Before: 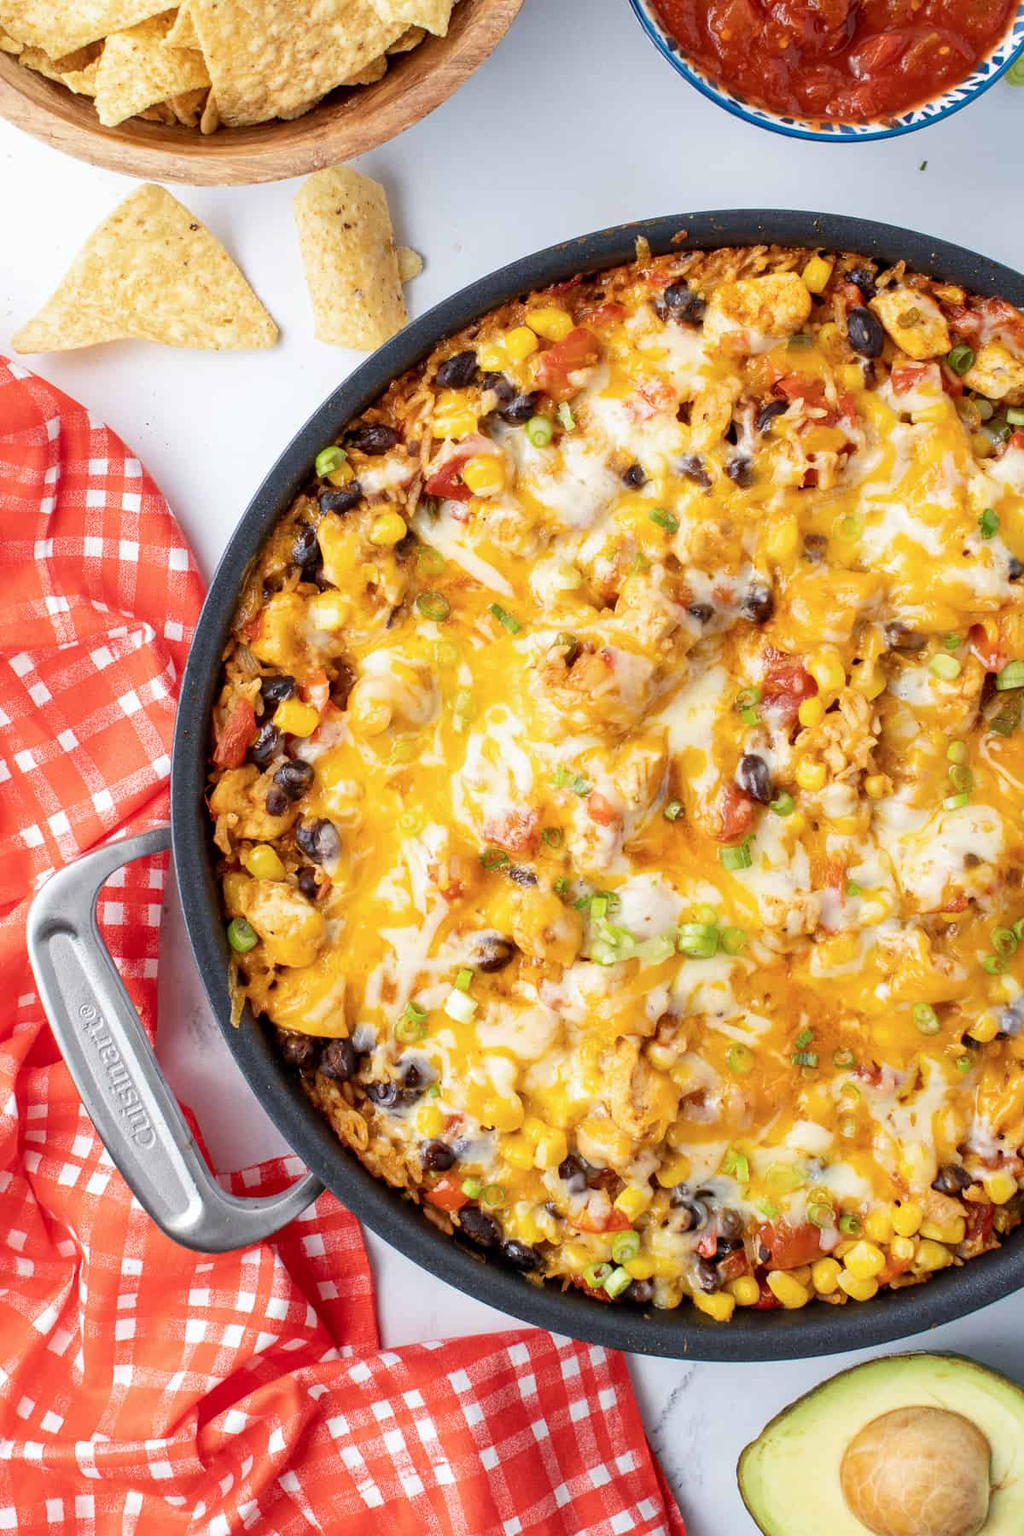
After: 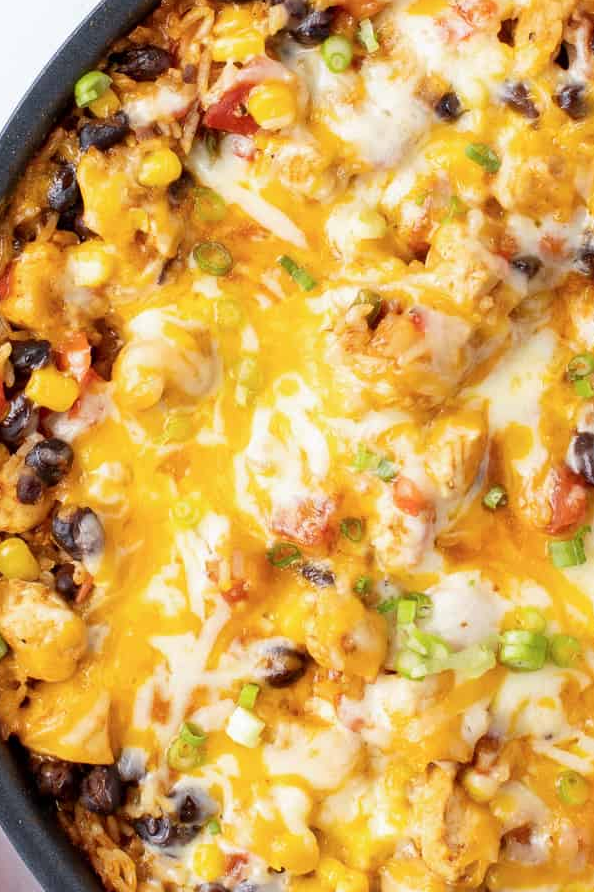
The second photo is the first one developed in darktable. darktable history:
crop: left 24.65%, top 25.165%, right 25.212%, bottom 25.265%
